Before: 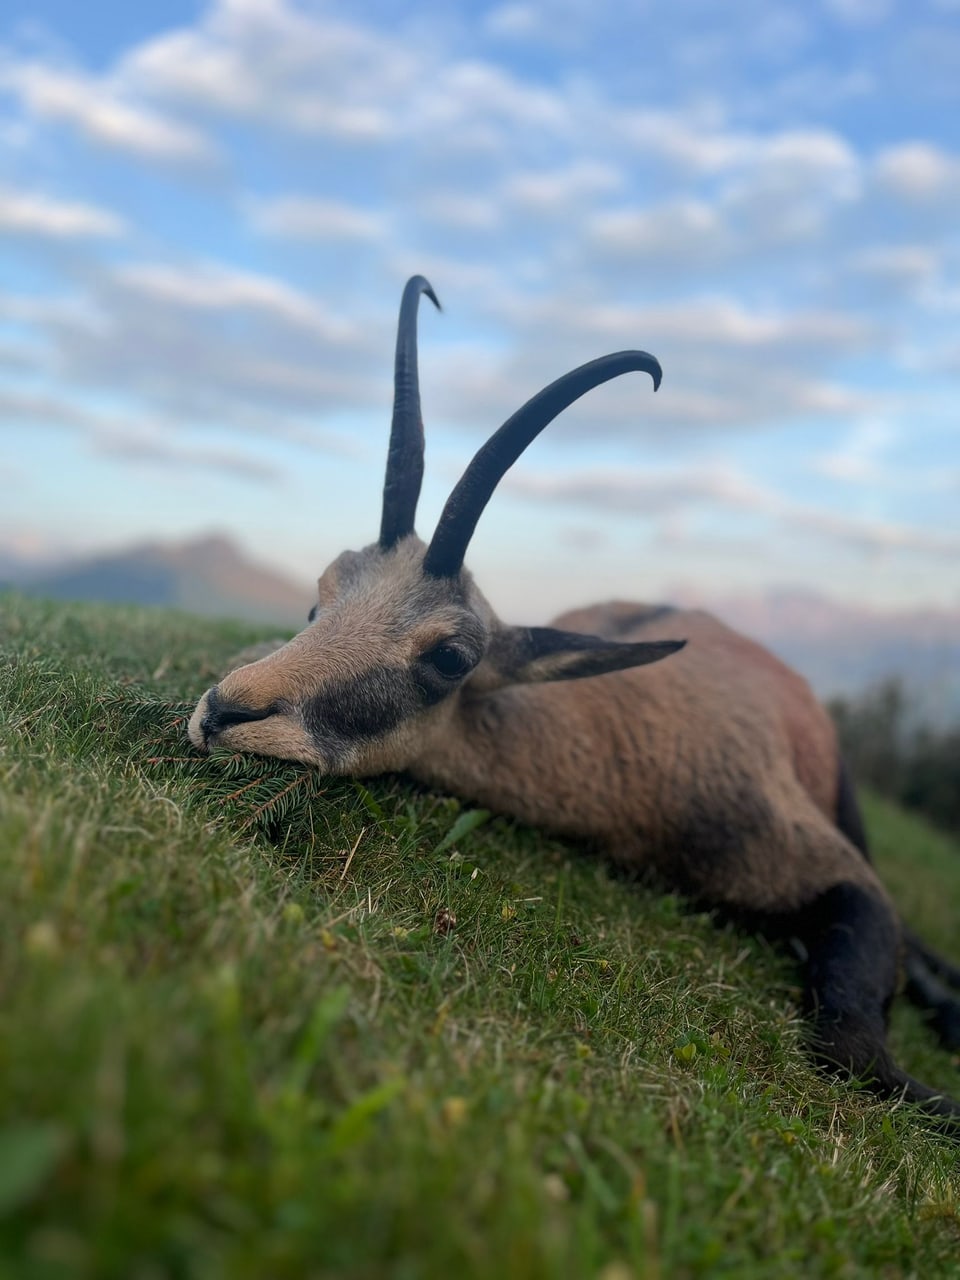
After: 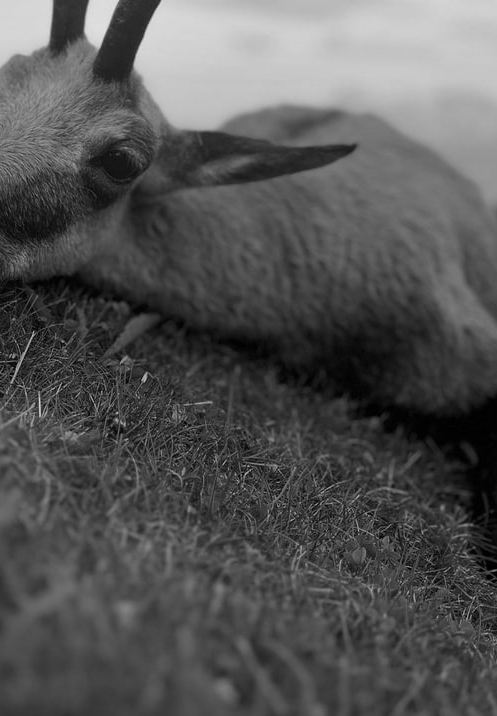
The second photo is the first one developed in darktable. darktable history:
monochrome: a 14.95, b -89.96
color correction: highlights a* -4.73, highlights b* 5.06, saturation 0.97
contrast brightness saturation: saturation -0.04
crop: left 34.479%, top 38.822%, right 13.718%, bottom 5.172%
